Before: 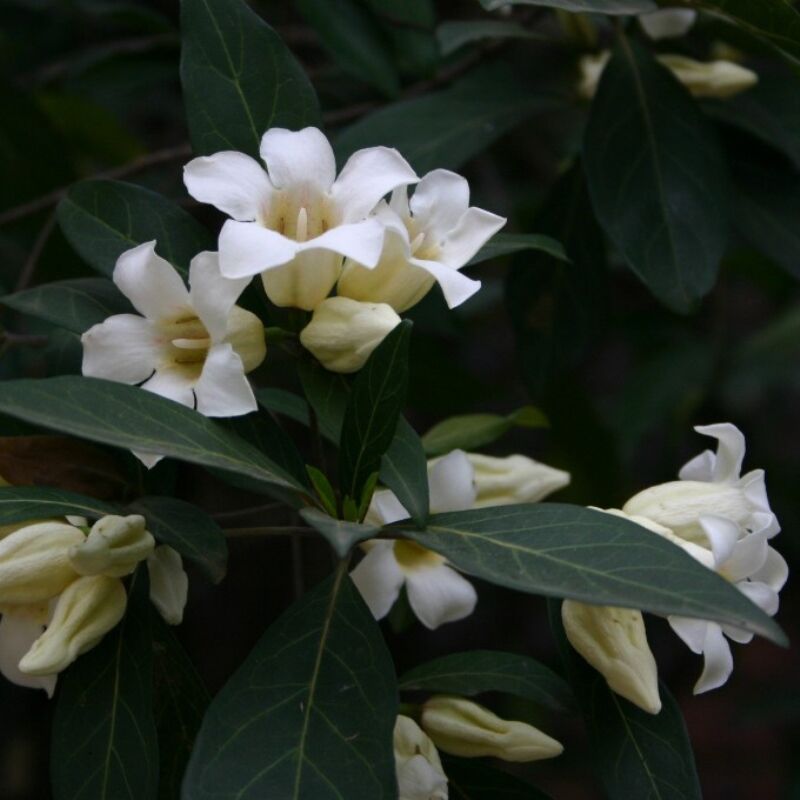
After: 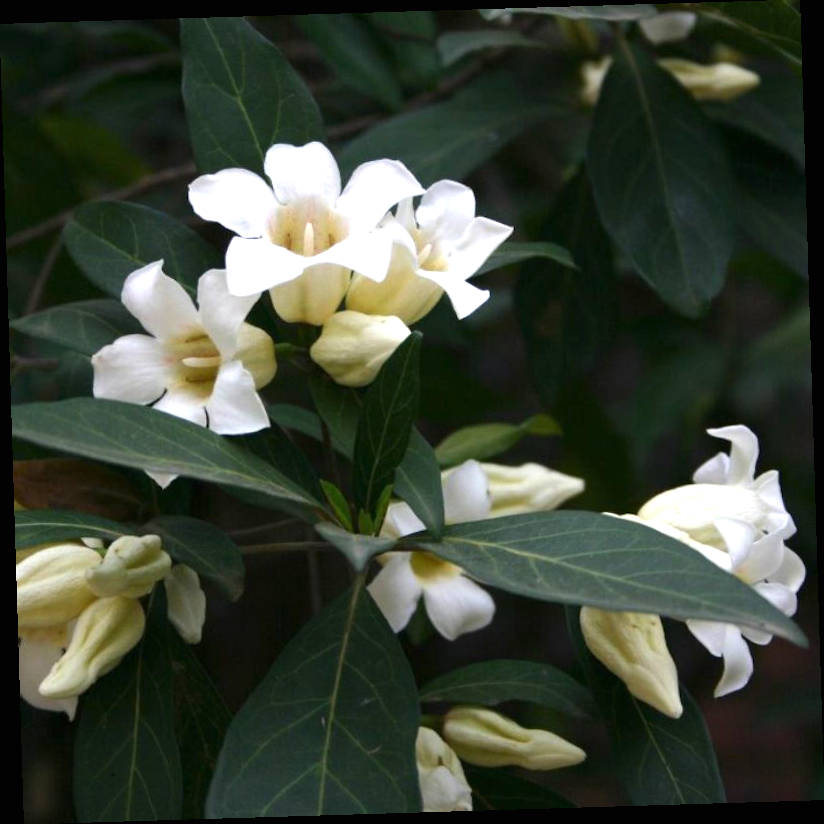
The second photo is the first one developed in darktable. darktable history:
rotate and perspective: rotation -1.75°, automatic cropping off
exposure: black level correction 0, exposure 0.953 EV, compensate exposure bias true, compensate highlight preservation false
